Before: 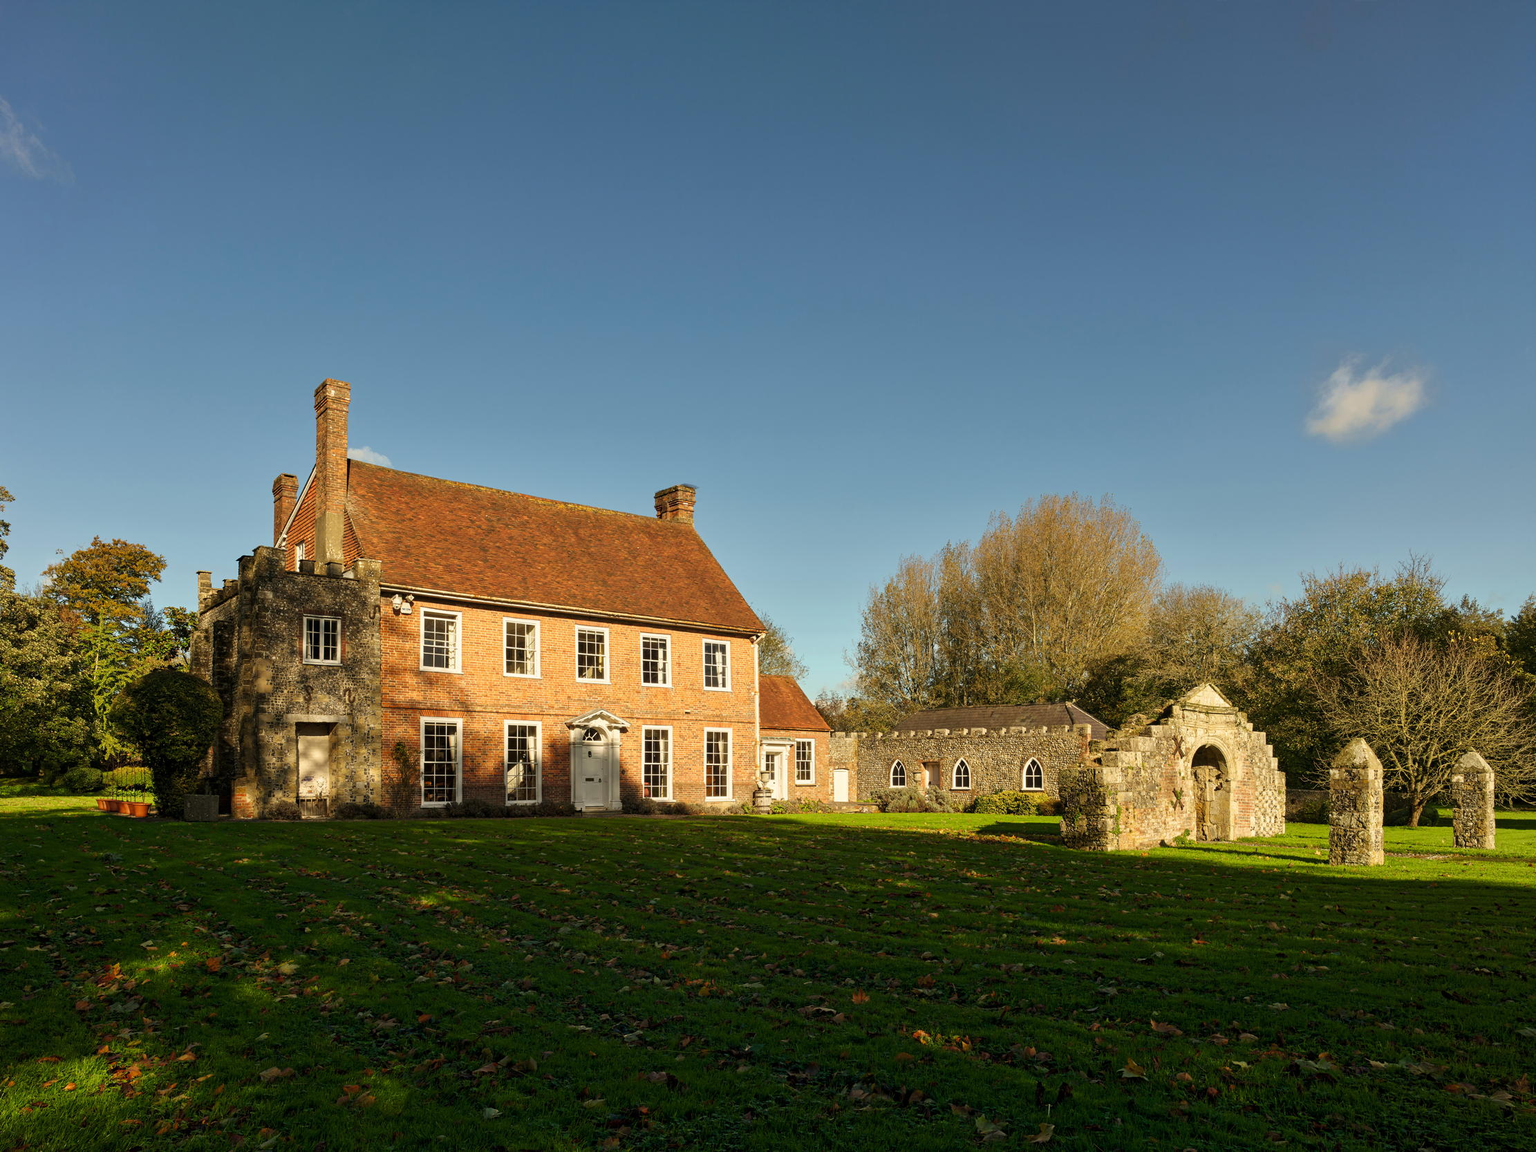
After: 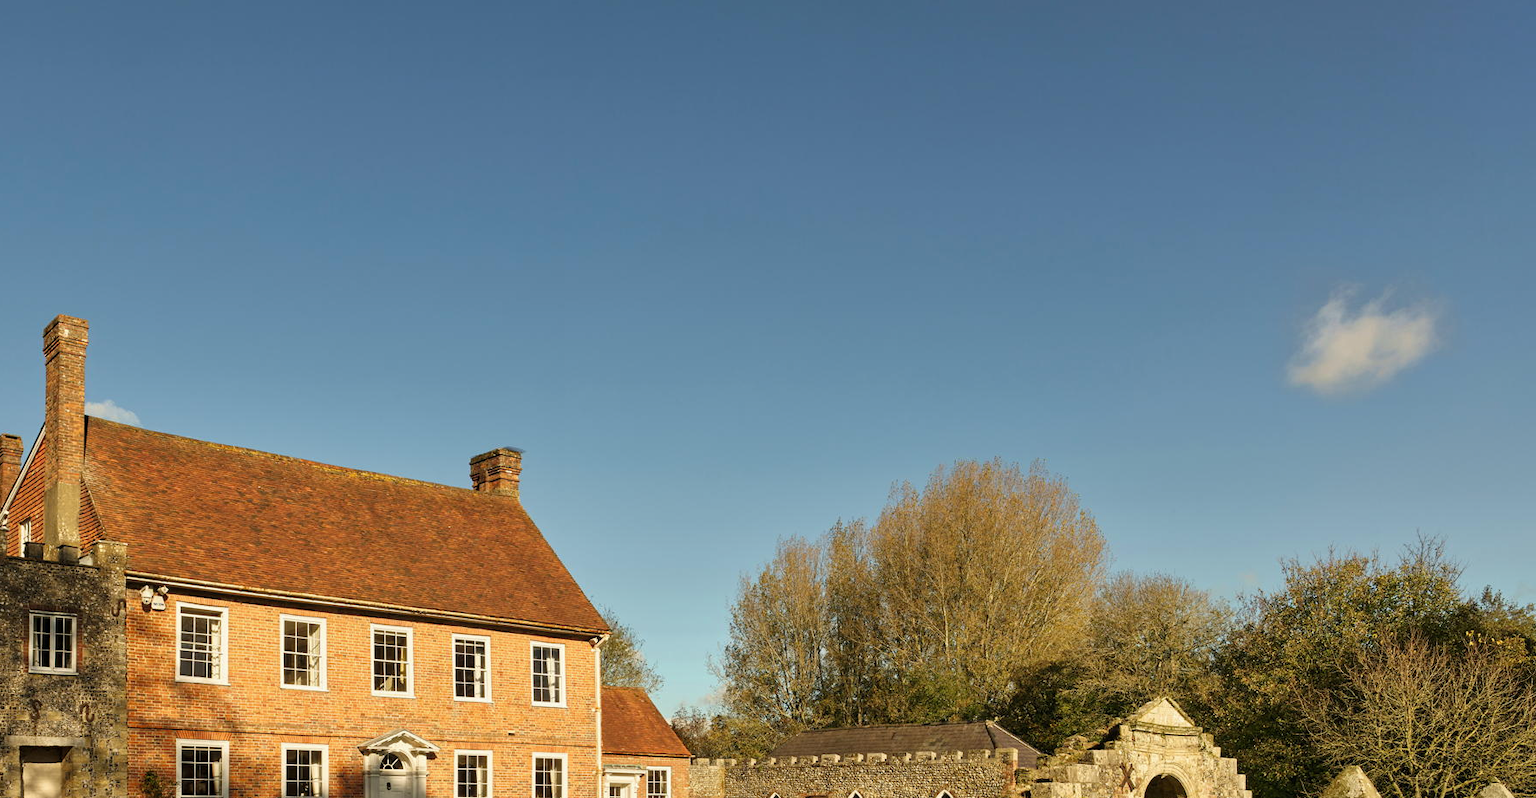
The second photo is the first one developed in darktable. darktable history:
exposure: exposure -0.046 EV, compensate highlight preservation false
crop: left 18.253%, top 11.099%, right 2.041%, bottom 33.599%
